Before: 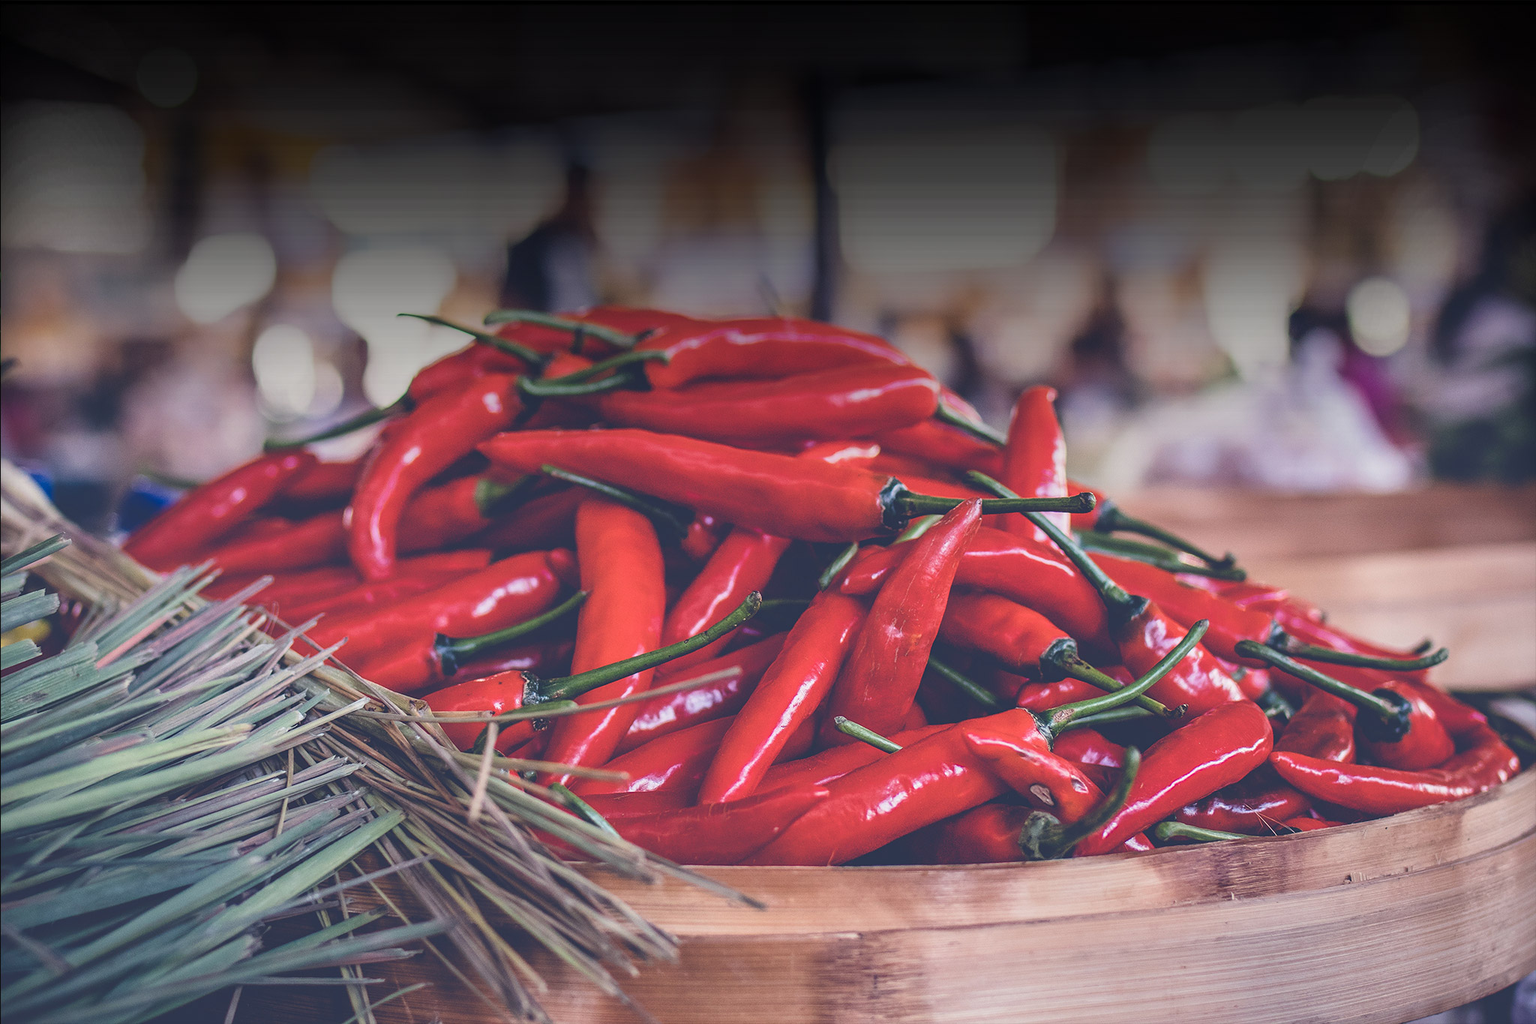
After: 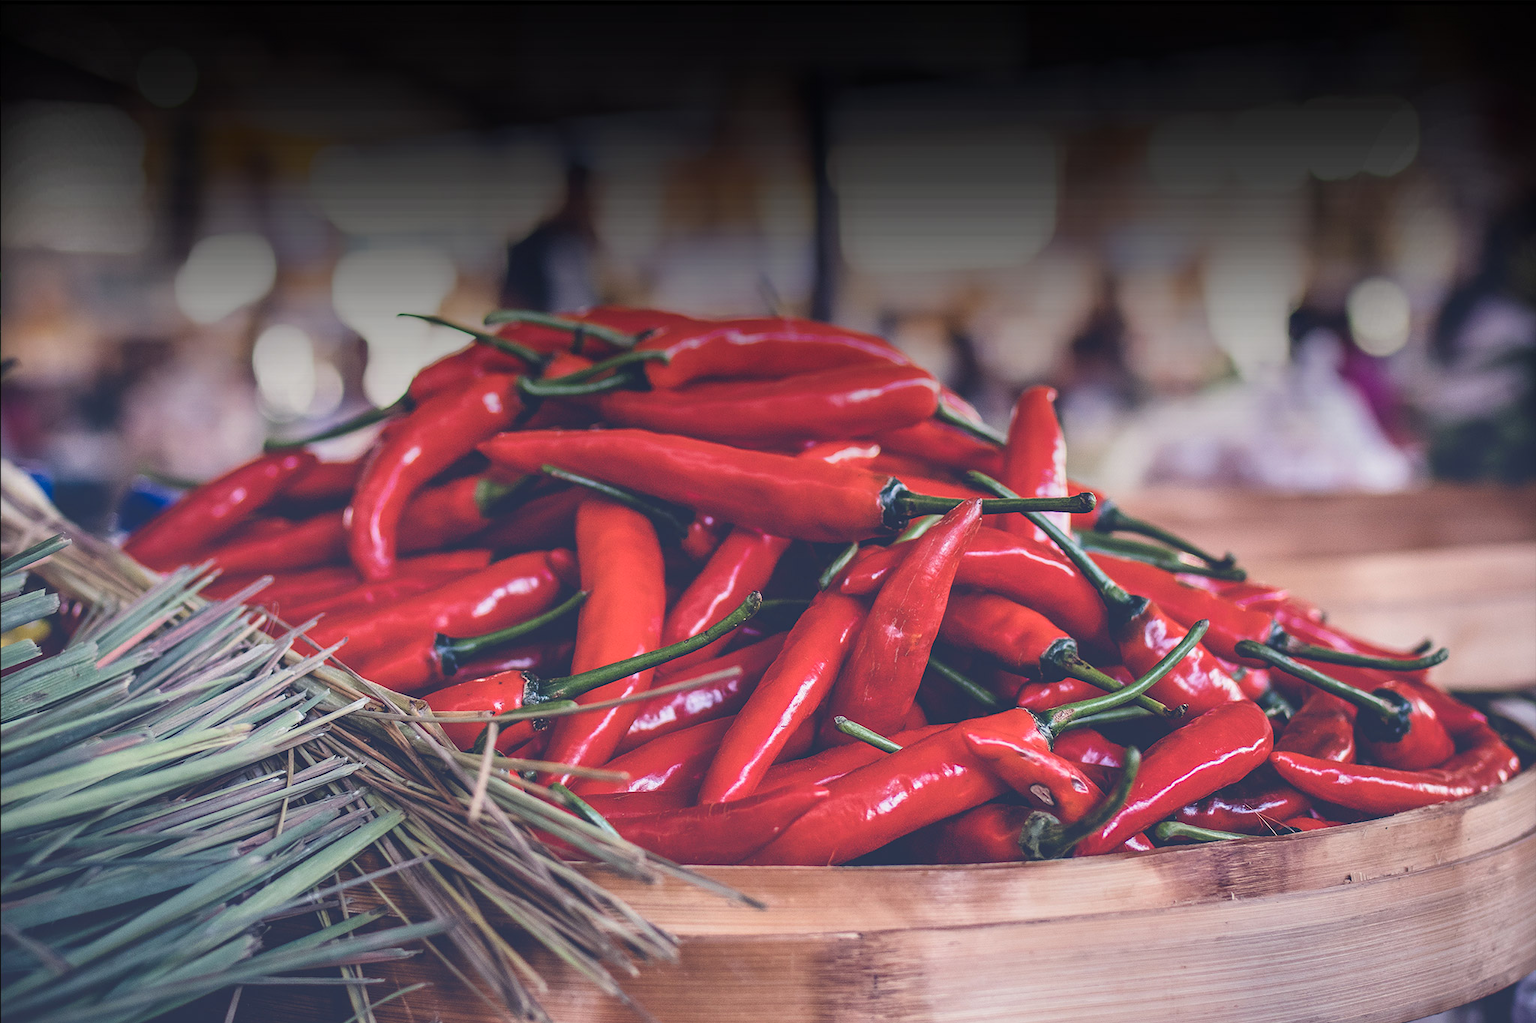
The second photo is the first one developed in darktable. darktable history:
contrast brightness saturation: contrast 0.096, brightness 0.011, saturation 0.018
